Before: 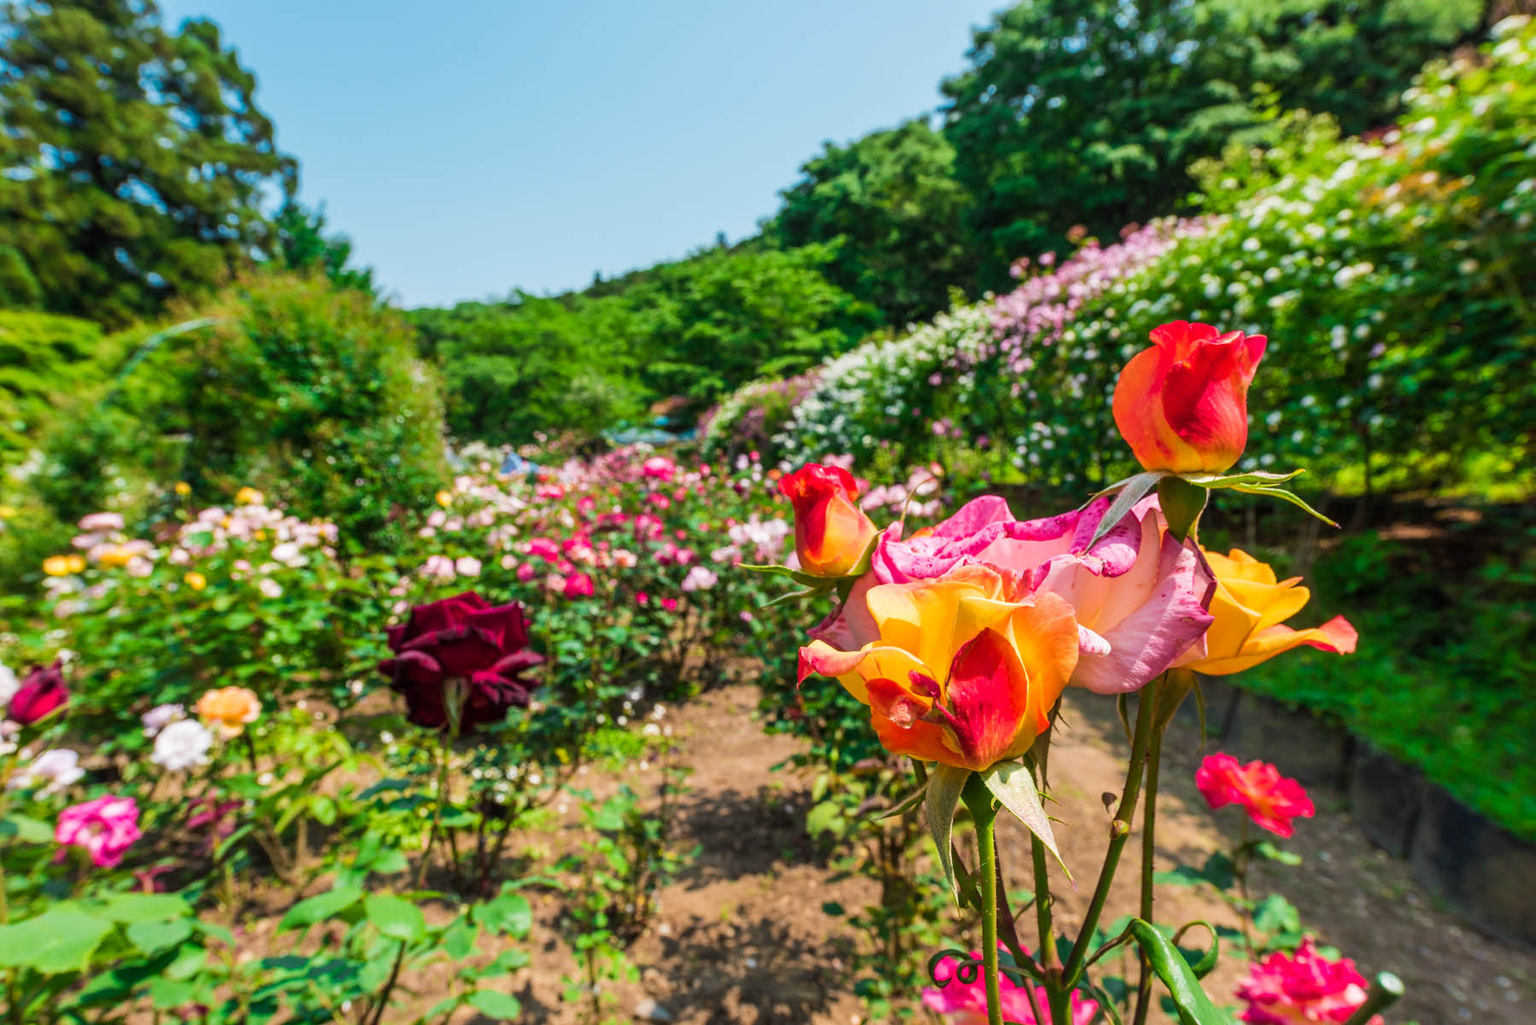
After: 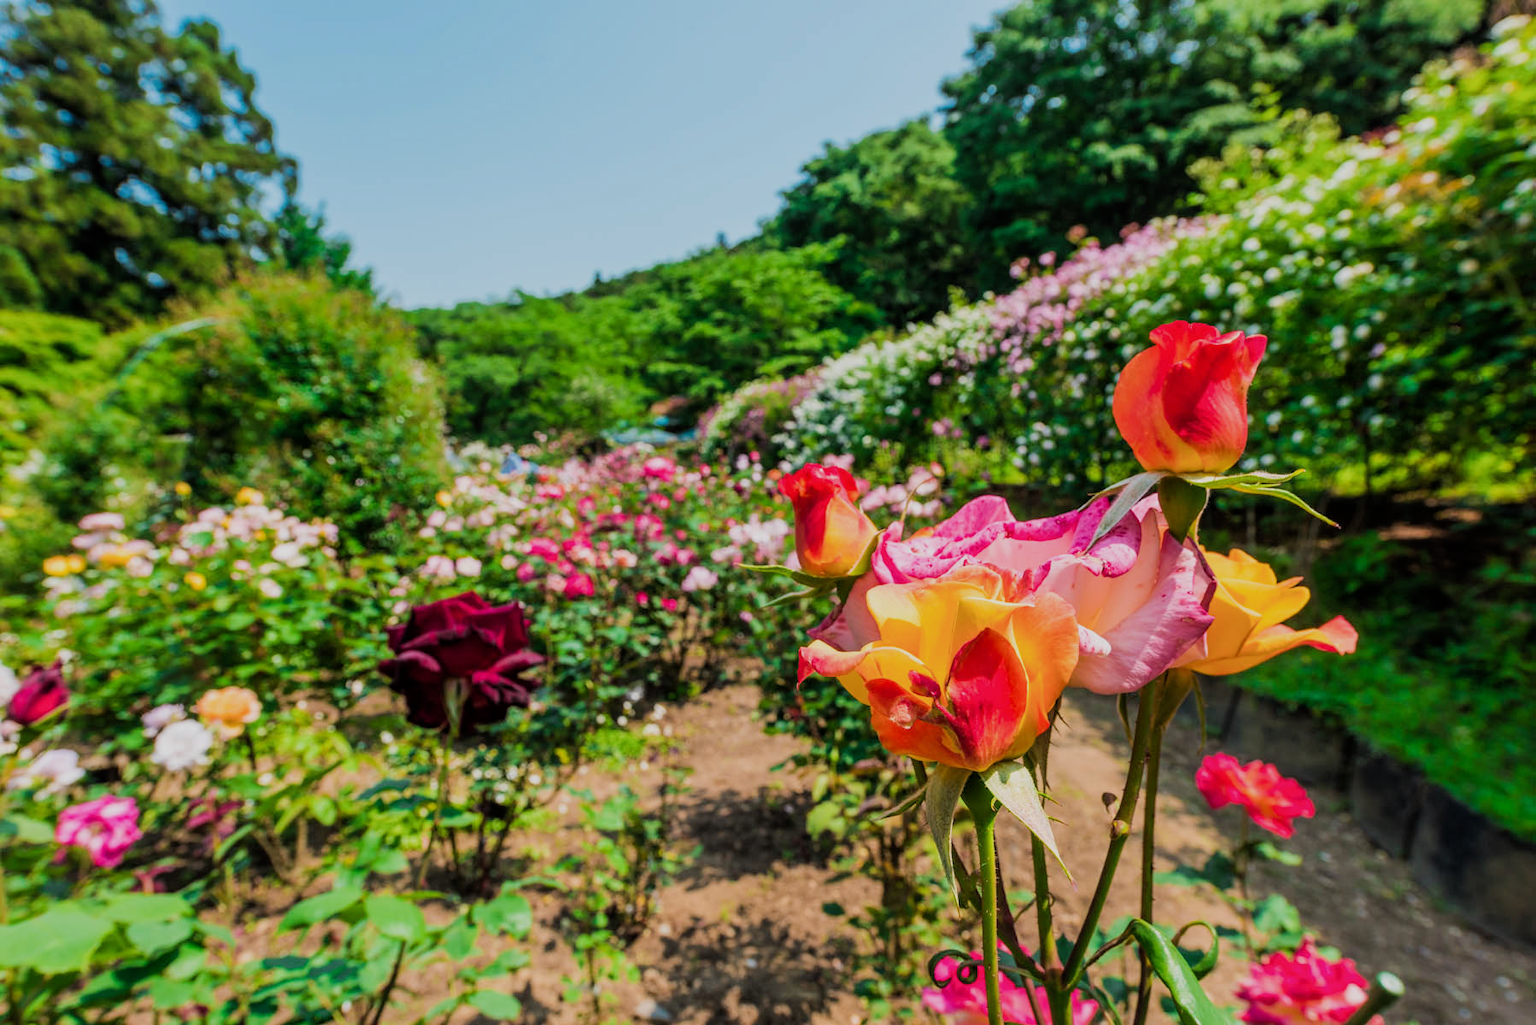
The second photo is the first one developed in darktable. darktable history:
exposure: compensate exposure bias true, compensate highlight preservation false
filmic rgb: hardness 4.17
